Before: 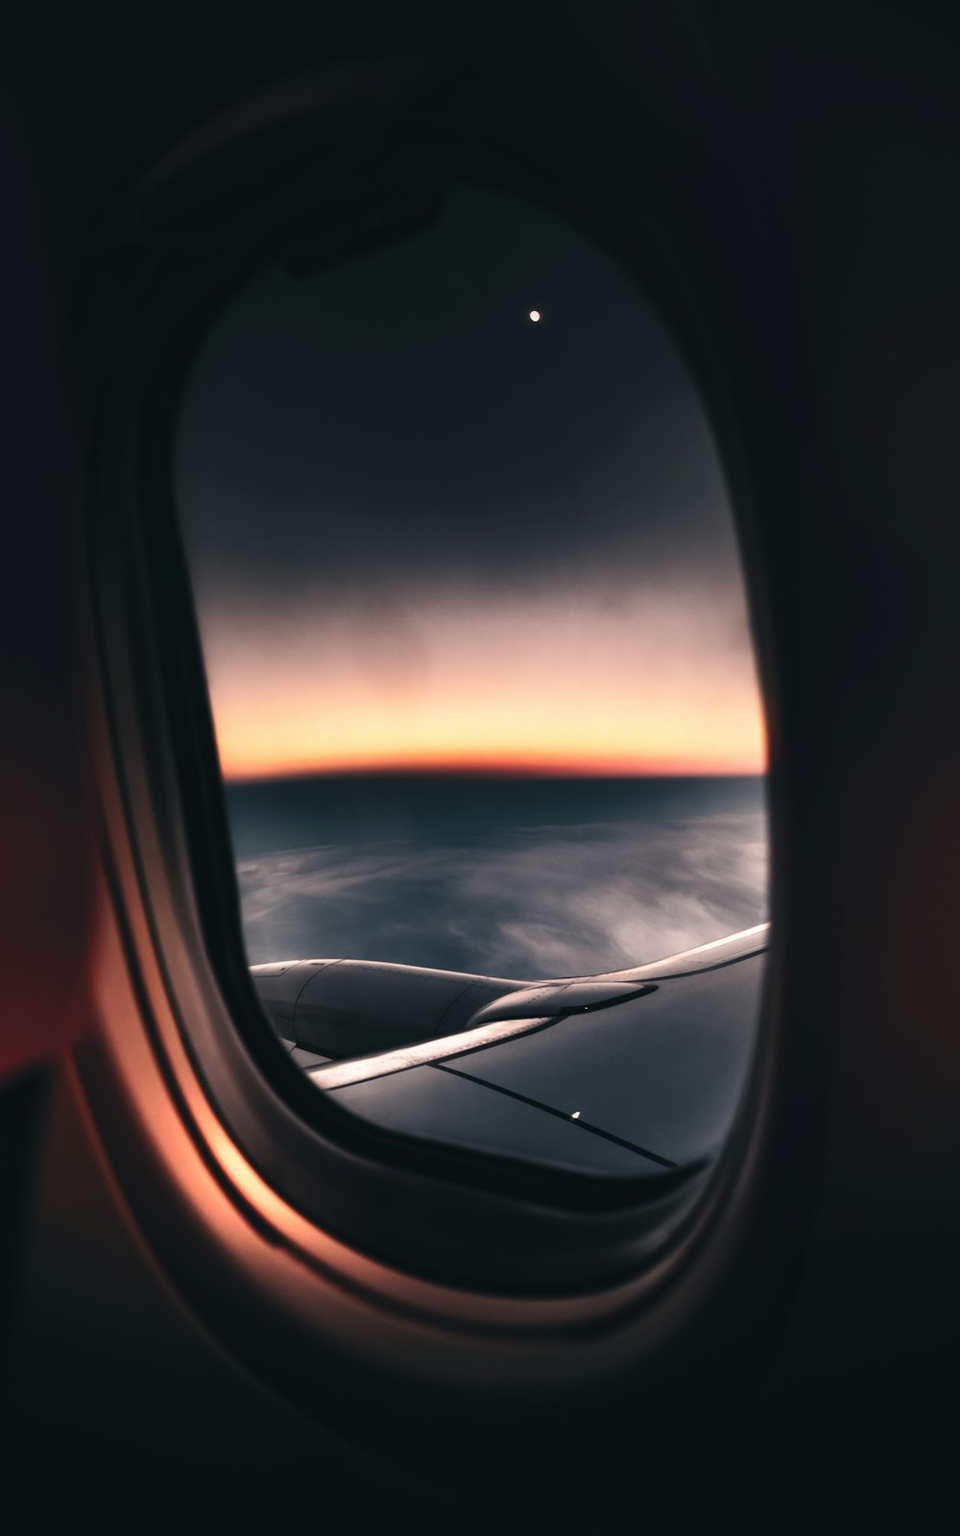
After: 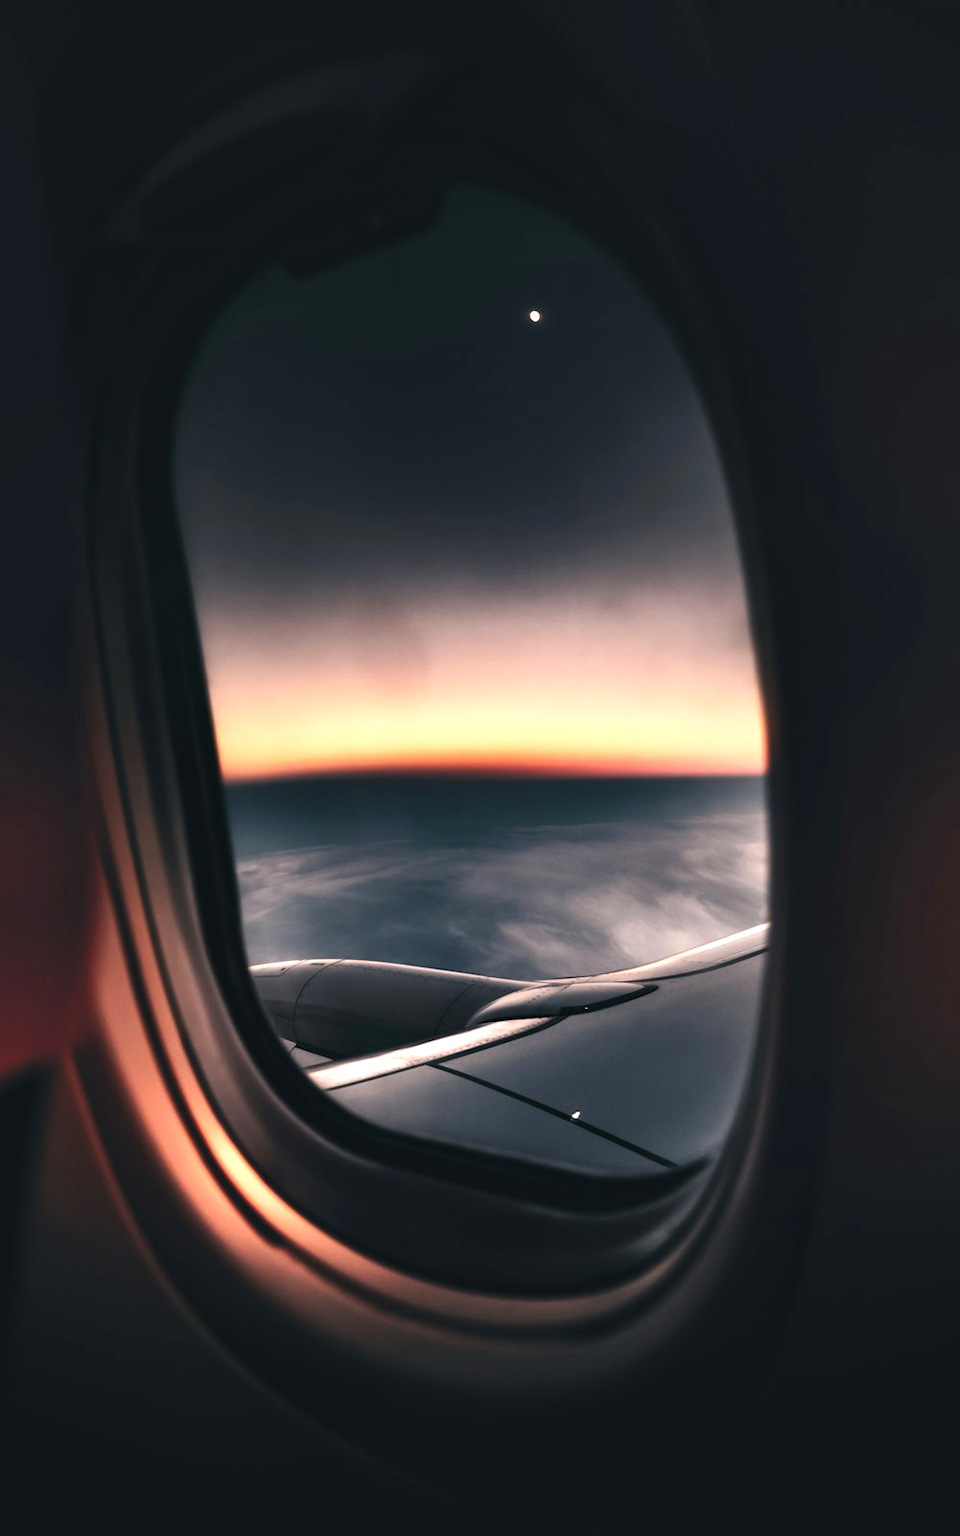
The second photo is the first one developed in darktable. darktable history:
exposure: exposure 0.296 EV, compensate highlight preservation false
shadows and highlights: shadows 29.72, highlights -30.43, low approximation 0.01, soften with gaussian
